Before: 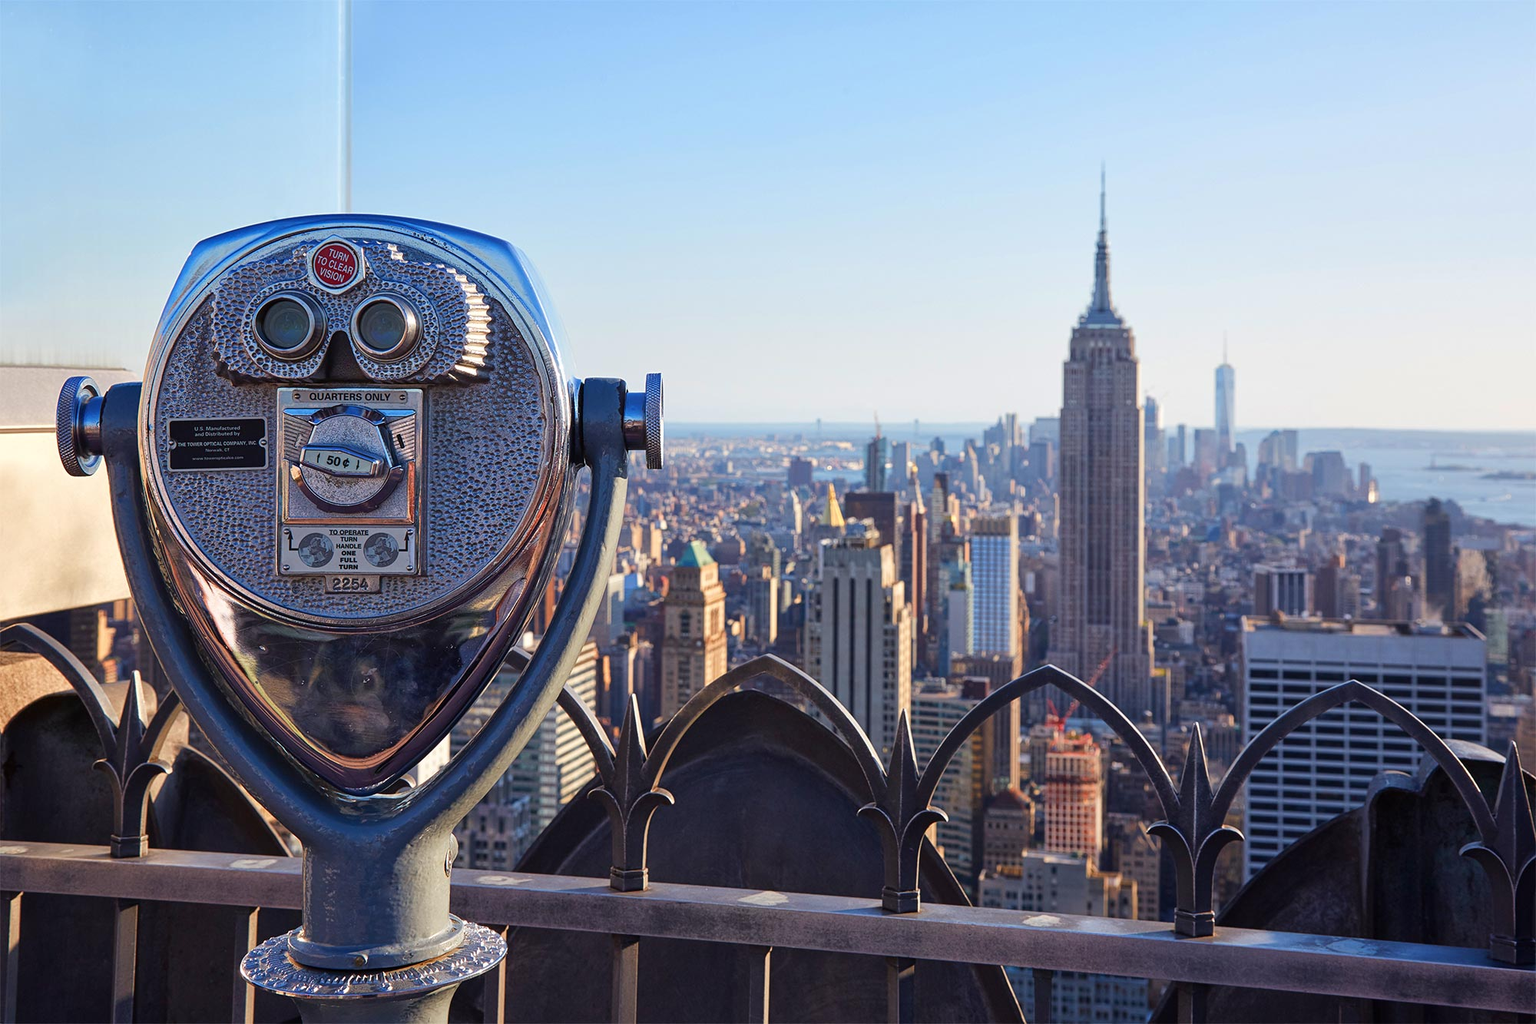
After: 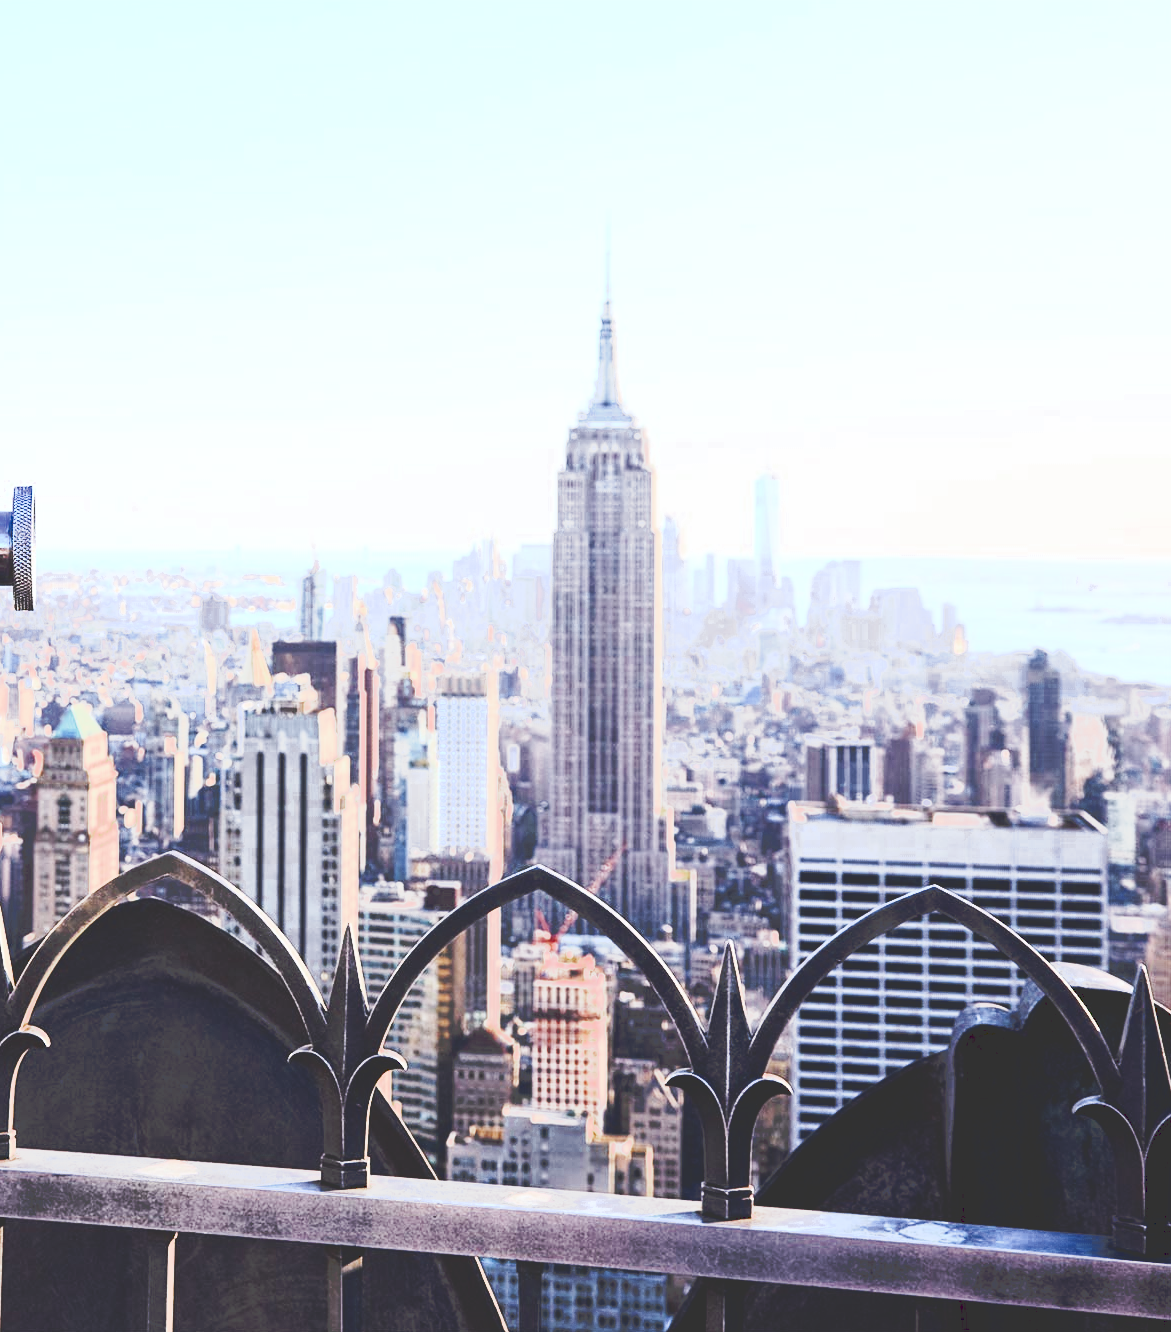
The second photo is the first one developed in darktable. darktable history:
crop: left 41.402%
tone equalizer: on, module defaults
color zones: curves: ch0 [(0.27, 0.396) (0.563, 0.504) (0.75, 0.5) (0.787, 0.307)]
tone curve: curves: ch0 [(0, 0) (0.003, 0.202) (0.011, 0.205) (0.025, 0.222) (0.044, 0.258) (0.069, 0.298) (0.1, 0.321) (0.136, 0.333) (0.177, 0.38) (0.224, 0.439) (0.277, 0.51) (0.335, 0.594) (0.399, 0.675) (0.468, 0.743) (0.543, 0.805) (0.623, 0.861) (0.709, 0.905) (0.801, 0.931) (0.898, 0.941) (1, 1)], preserve colors none
rgb curve: curves: ch0 [(0, 0) (0.21, 0.15) (0.24, 0.21) (0.5, 0.75) (0.75, 0.96) (0.89, 0.99) (1, 1)]; ch1 [(0, 0.02) (0.21, 0.13) (0.25, 0.2) (0.5, 0.67) (0.75, 0.9) (0.89, 0.97) (1, 1)]; ch2 [(0, 0.02) (0.21, 0.13) (0.25, 0.2) (0.5, 0.67) (0.75, 0.9) (0.89, 0.97) (1, 1)], compensate middle gray true
